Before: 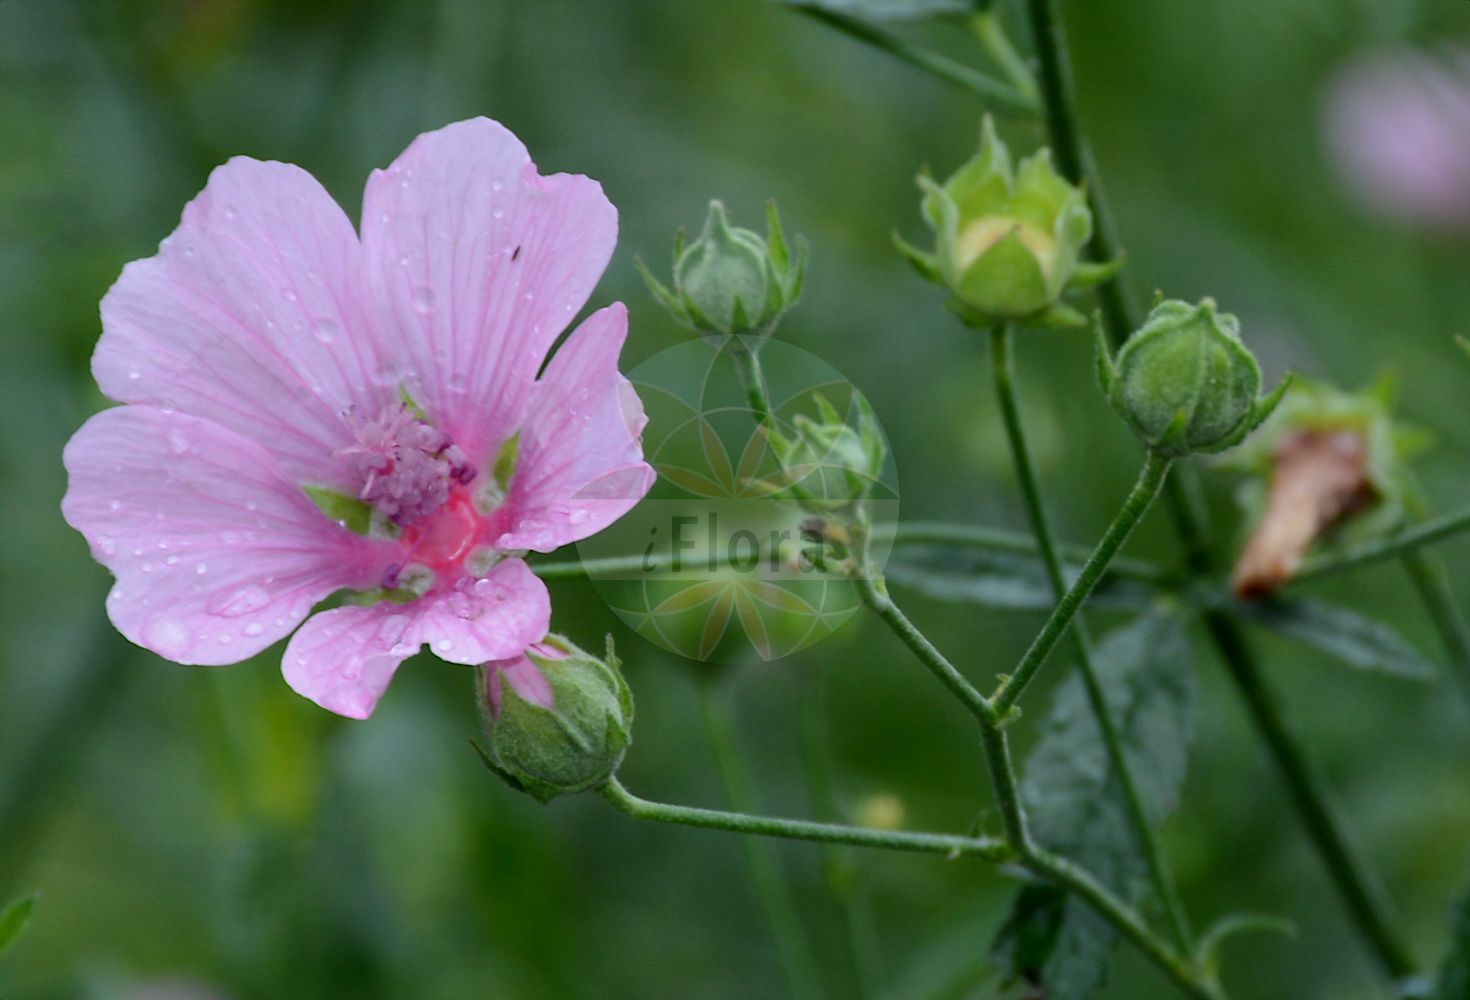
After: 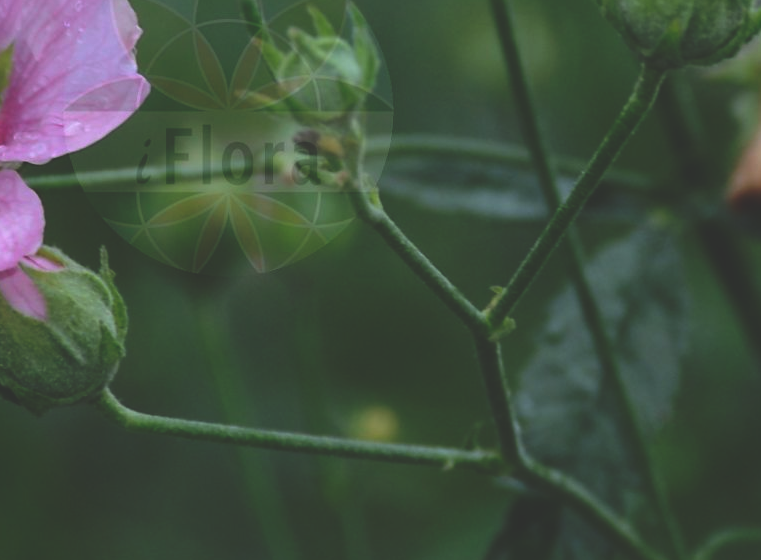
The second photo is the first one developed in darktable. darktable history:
crop: left 34.479%, top 38.822%, right 13.718%, bottom 5.172%
fill light: on, module defaults
rgb curve: curves: ch0 [(0, 0.186) (0.314, 0.284) (0.775, 0.708) (1, 1)], compensate middle gray true, preserve colors none
